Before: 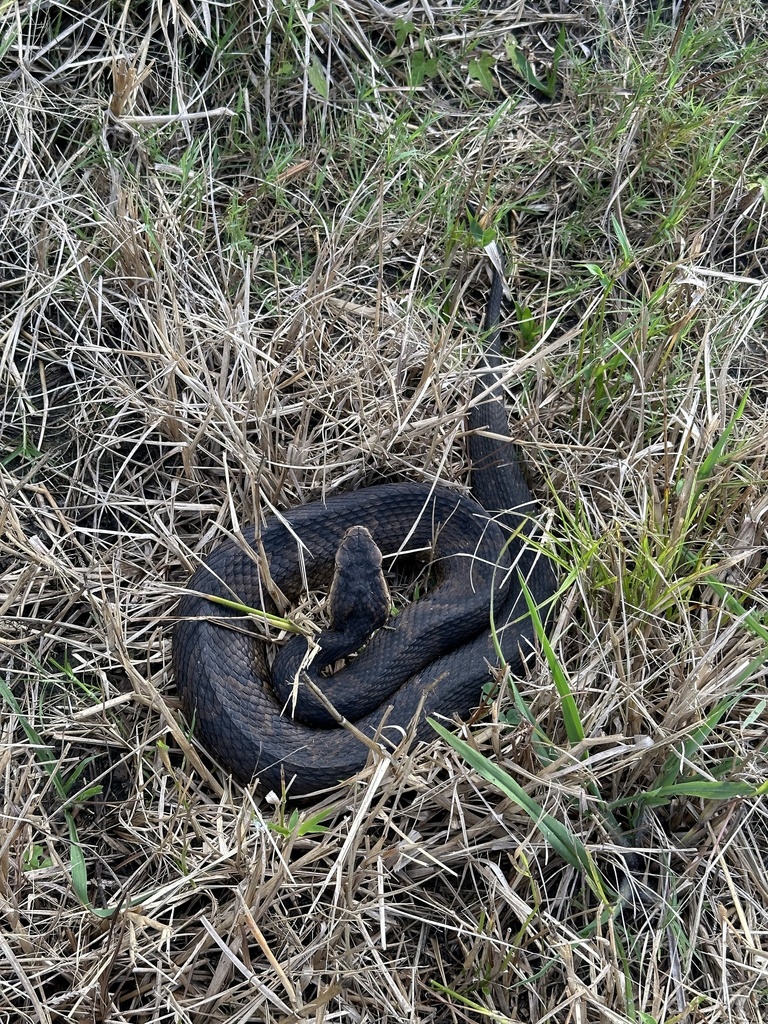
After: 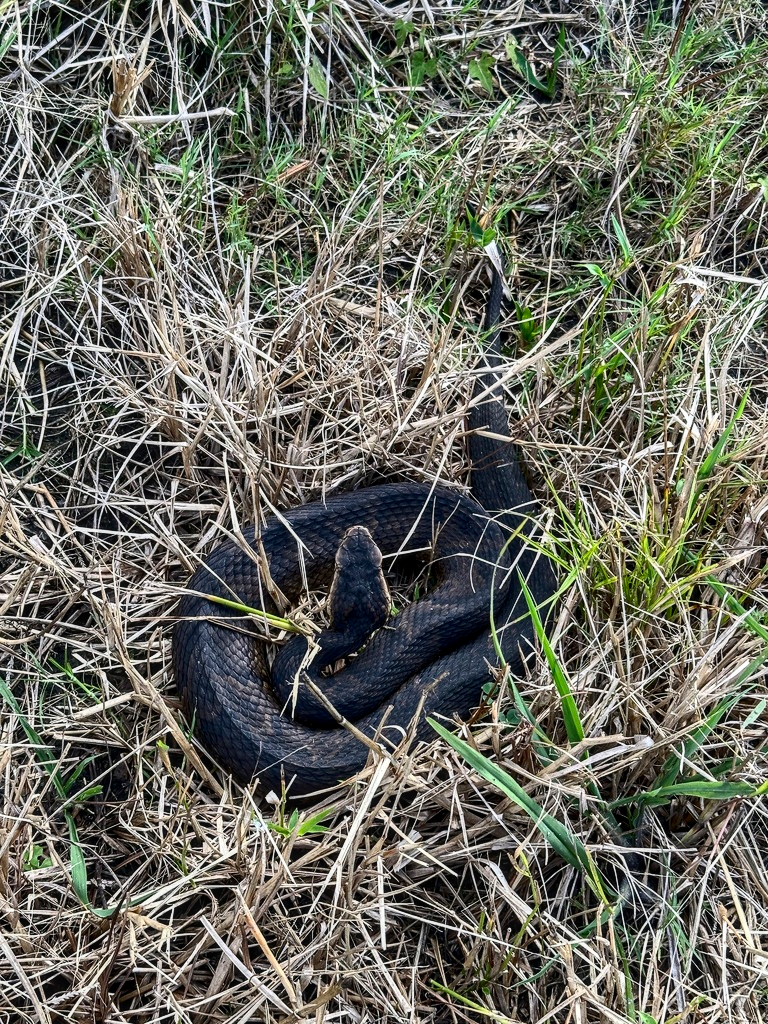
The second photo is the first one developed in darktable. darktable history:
local contrast: on, module defaults
color correction: saturation 1.1
contrast brightness saturation: contrast 0.28
